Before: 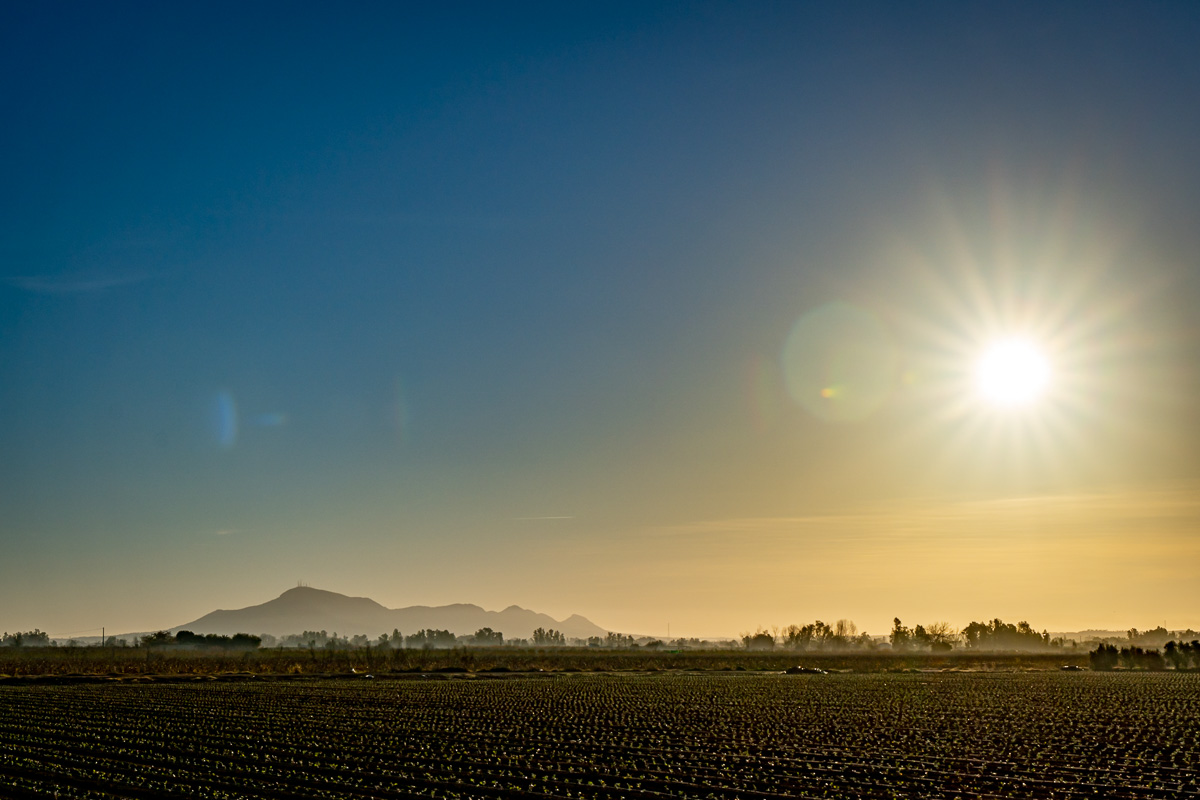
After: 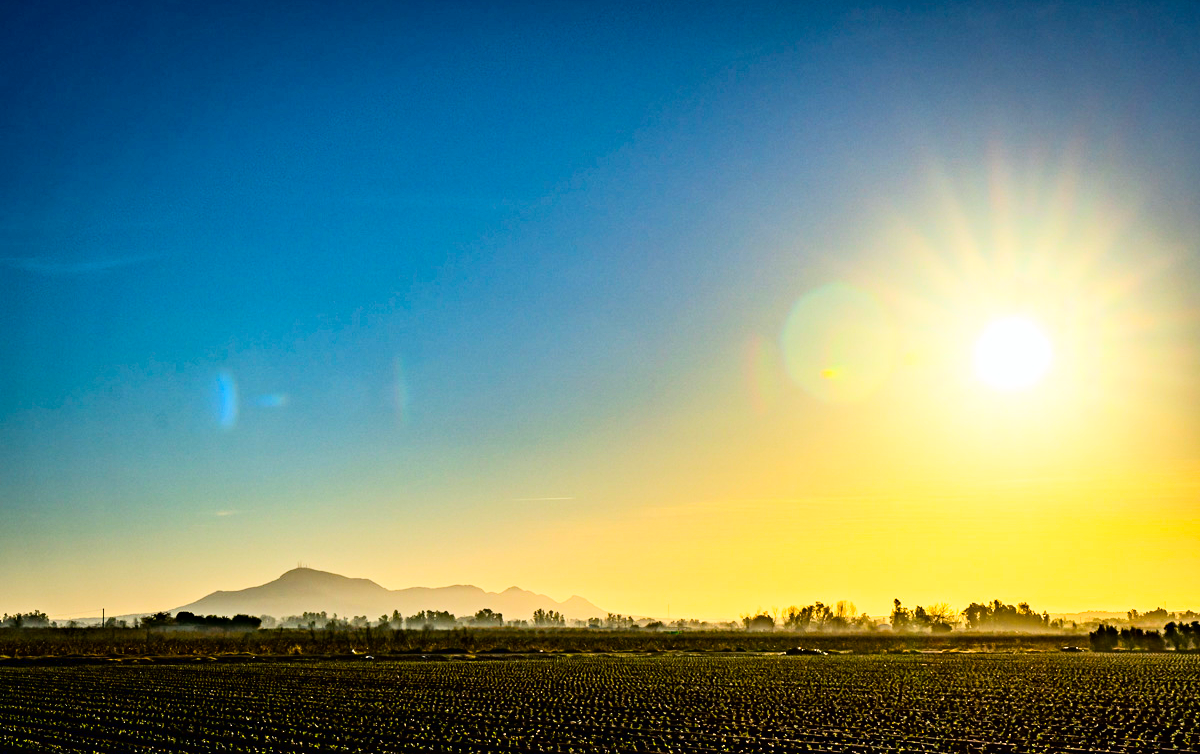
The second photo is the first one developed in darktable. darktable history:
base curve: curves: ch0 [(0, 0) (0.007, 0.004) (0.027, 0.03) (0.046, 0.07) (0.207, 0.54) (0.442, 0.872) (0.673, 0.972) (1, 1)]
haze removal: strength 0.29, distance 0.245, compatibility mode true, adaptive false
crop and rotate: top 2.461%, bottom 3.278%
color balance rgb: perceptual saturation grading › global saturation 25.22%, perceptual brilliance grading › global brilliance 2.6%, perceptual brilliance grading › highlights -2.852%, perceptual brilliance grading › shadows 2.74%
